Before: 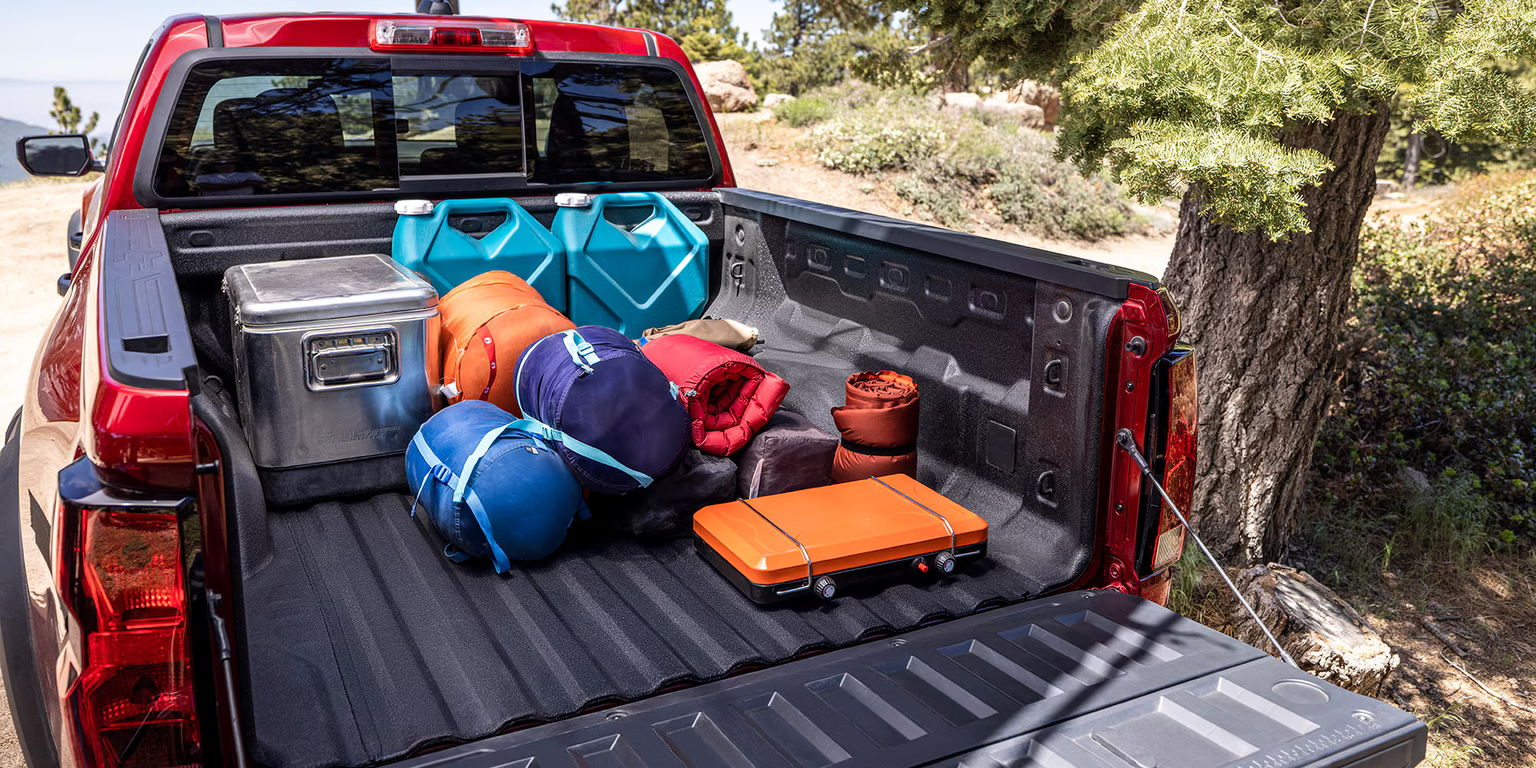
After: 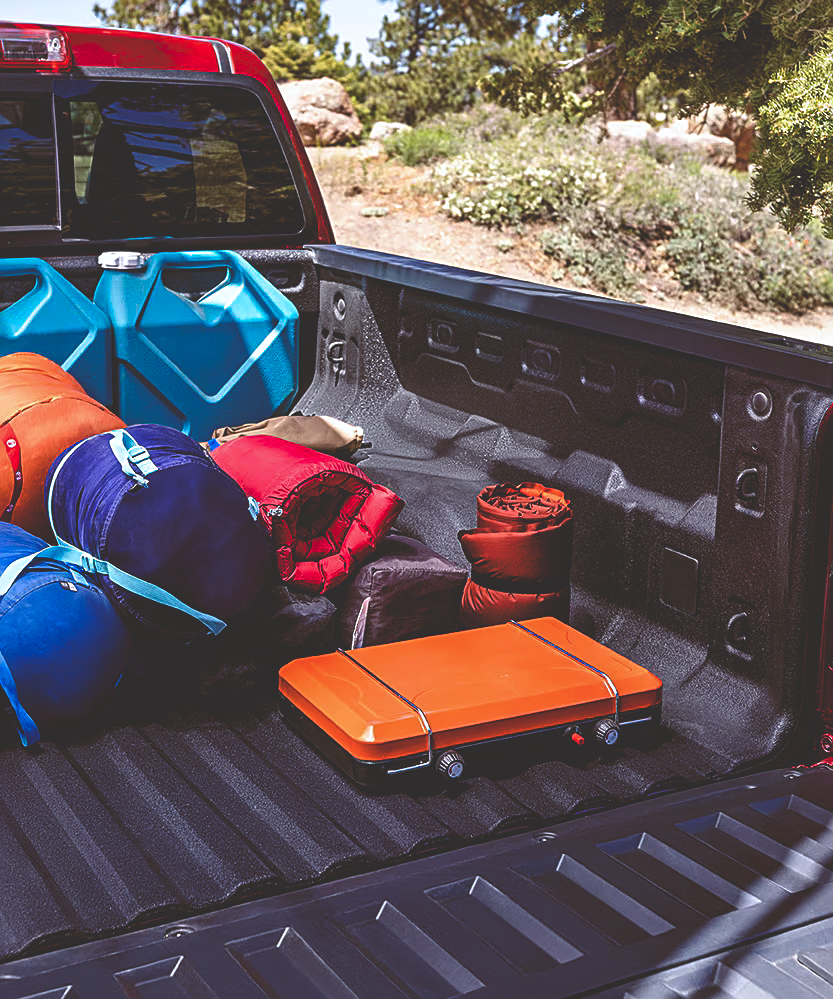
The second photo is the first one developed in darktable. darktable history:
crop: left 31.229%, right 27.105%
rgb curve: curves: ch0 [(0, 0.186) (0.314, 0.284) (0.775, 0.708) (1, 1)], compensate middle gray true, preserve colors none
color balance rgb: perceptual saturation grading › global saturation 20%, perceptual saturation grading › highlights -25%, perceptual saturation grading › shadows 50%
color balance: lift [1, 1.015, 1.004, 0.985], gamma [1, 0.958, 0.971, 1.042], gain [1, 0.956, 0.977, 1.044]
sharpen: on, module defaults
